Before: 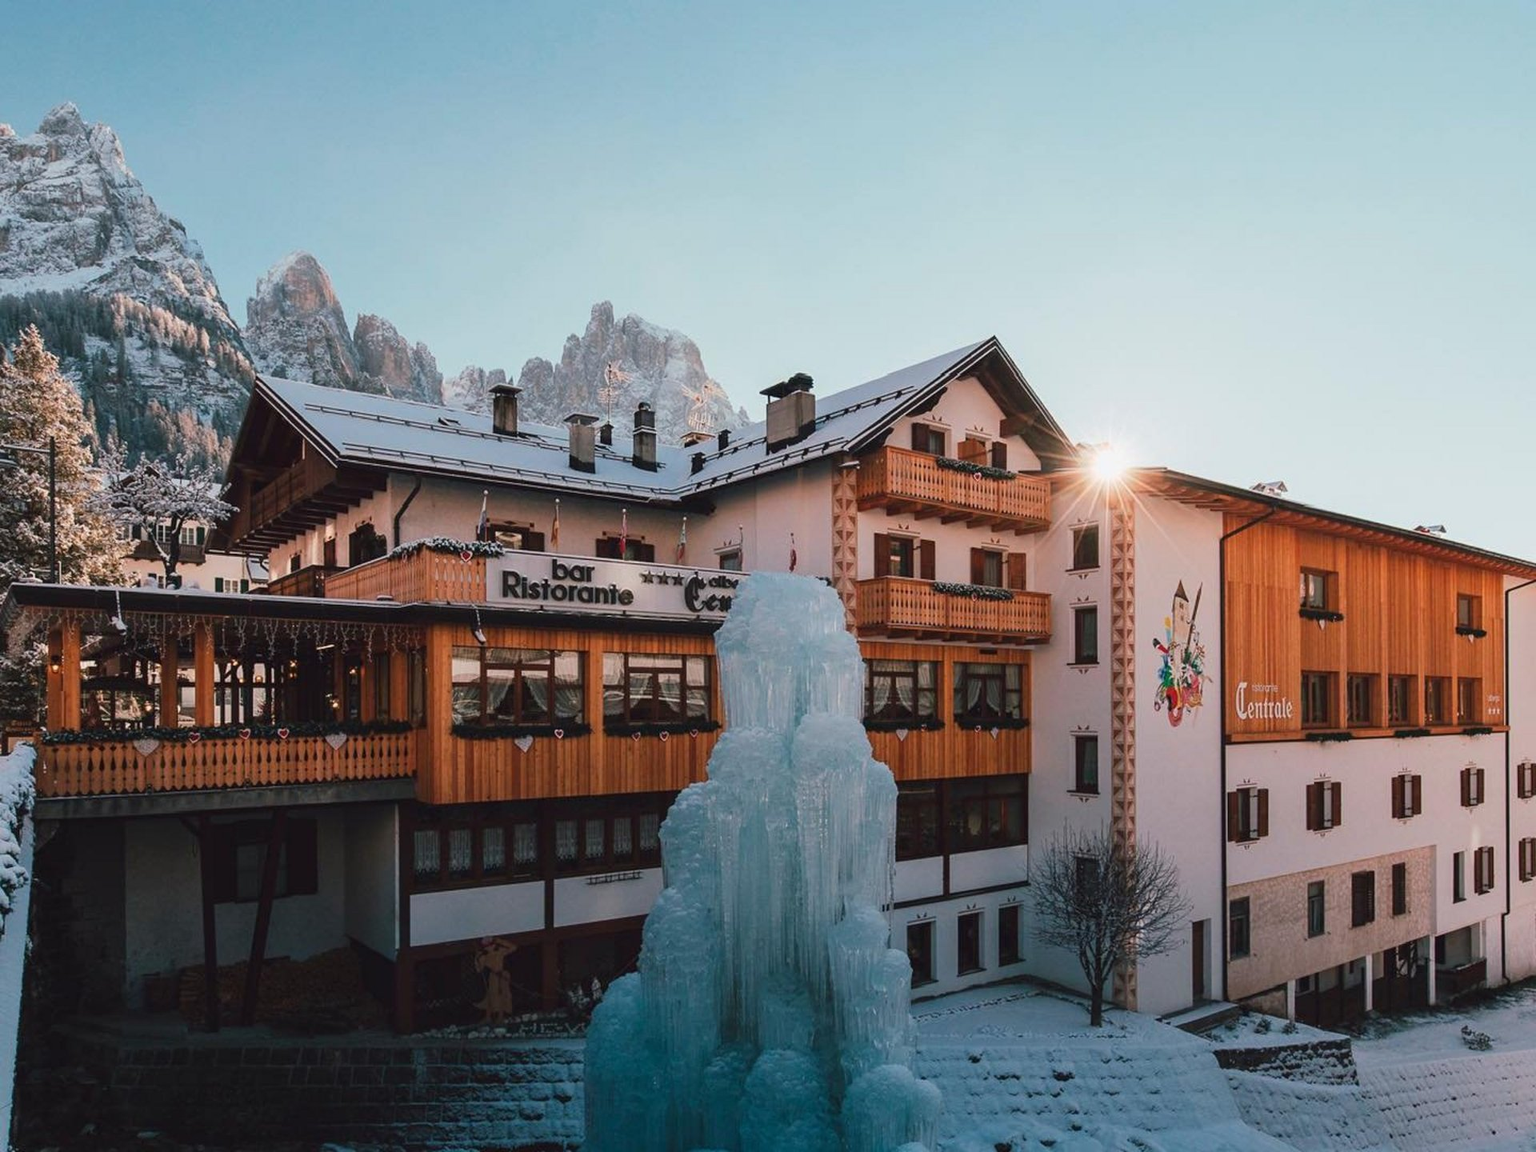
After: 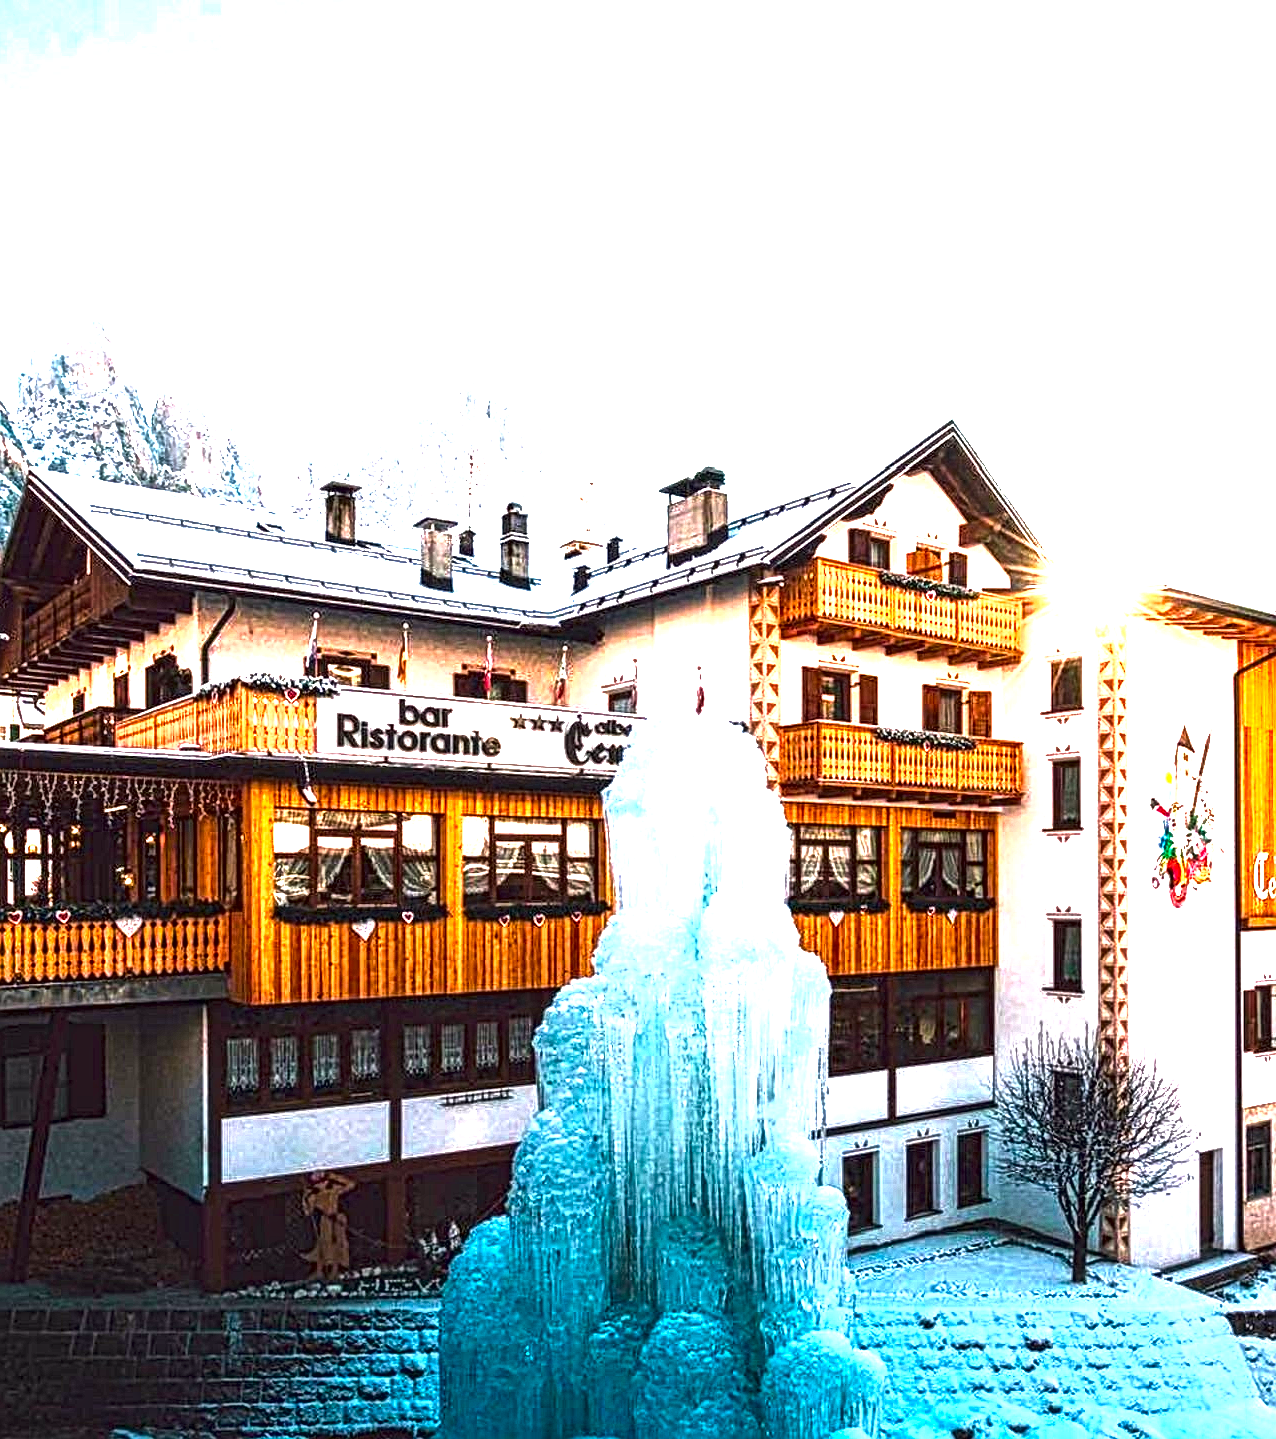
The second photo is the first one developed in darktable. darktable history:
color balance rgb: power › luminance 0.947%, power › chroma 0.377%, power › hue 33.49°, perceptual saturation grading › global saturation 0.836%, perceptual saturation grading › highlights -19.671%, perceptual saturation grading › shadows 19.081%, perceptual brilliance grading › global brilliance 30.163%, perceptual brilliance grading › highlights 49.783%, perceptual brilliance grading › mid-tones 50.476%, perceptual brilliance grading › shadows -22.223%, global vibrance 44.215%
local contrast: mode bilateral grid, contrast 20, coarseness 3, detail 299%, midtone range 0.2
crop and rotate: left 15.176%, right 18.32%
exposure: black level correction 0.001, exposure 0.5 EV, compensate exposure bias true, compensate highlight preservation false
